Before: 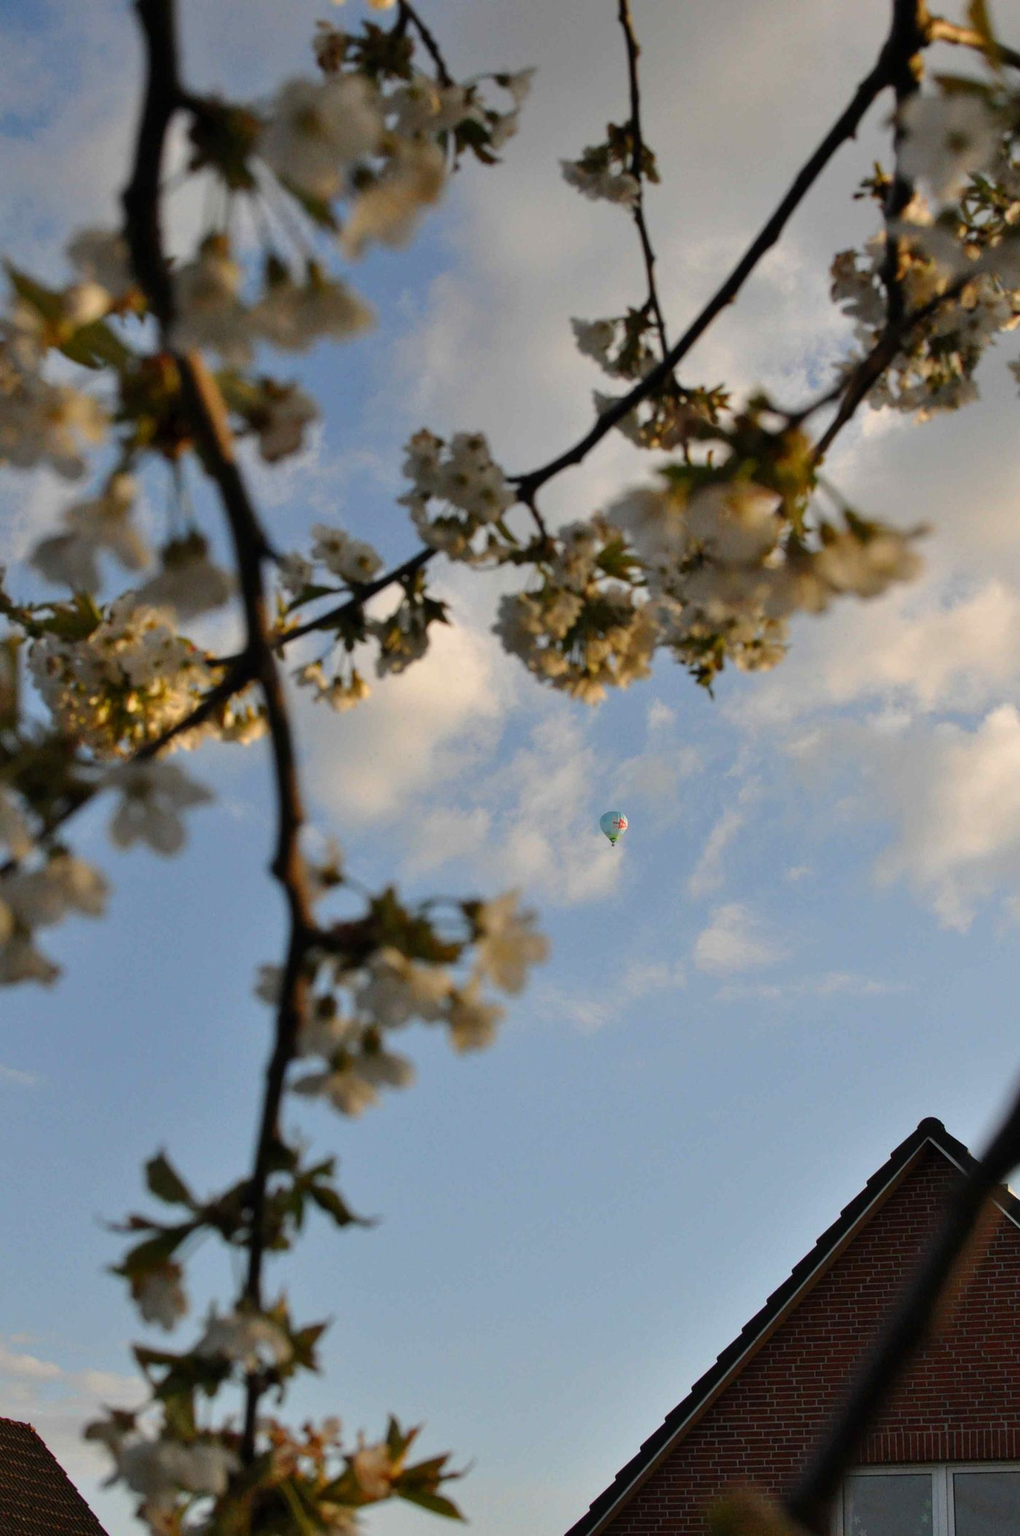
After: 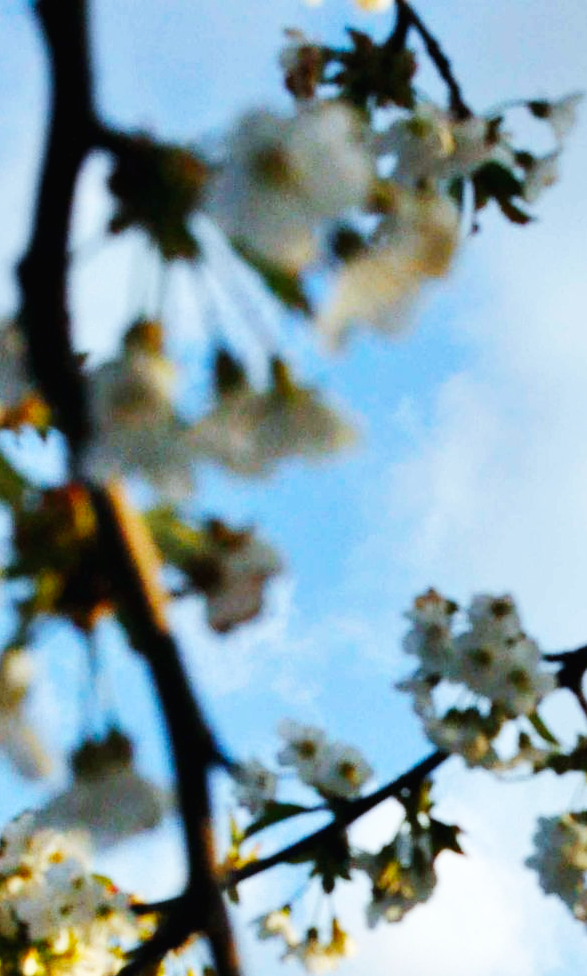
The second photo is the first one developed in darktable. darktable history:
crop and rotate: left 10.817%, top 0.062%, right 47.194%, bottom 53.626%
color balance: output saturation 110%
base curve: curves: ch0 [(0, 0.003) (0.001, 0.002) (0.006, 0.004) (0.02, 0.022) (0.048, 0.086) (0.094, 0.234) (0.162, 0.431) (0.258, 0.629) (0.385, 0.8) (0.548, 0.918) (0.751, 0.988) (1, 1)], preserve colors none
color calibration: x 0.396, y 0.386, temperature 3669 K
